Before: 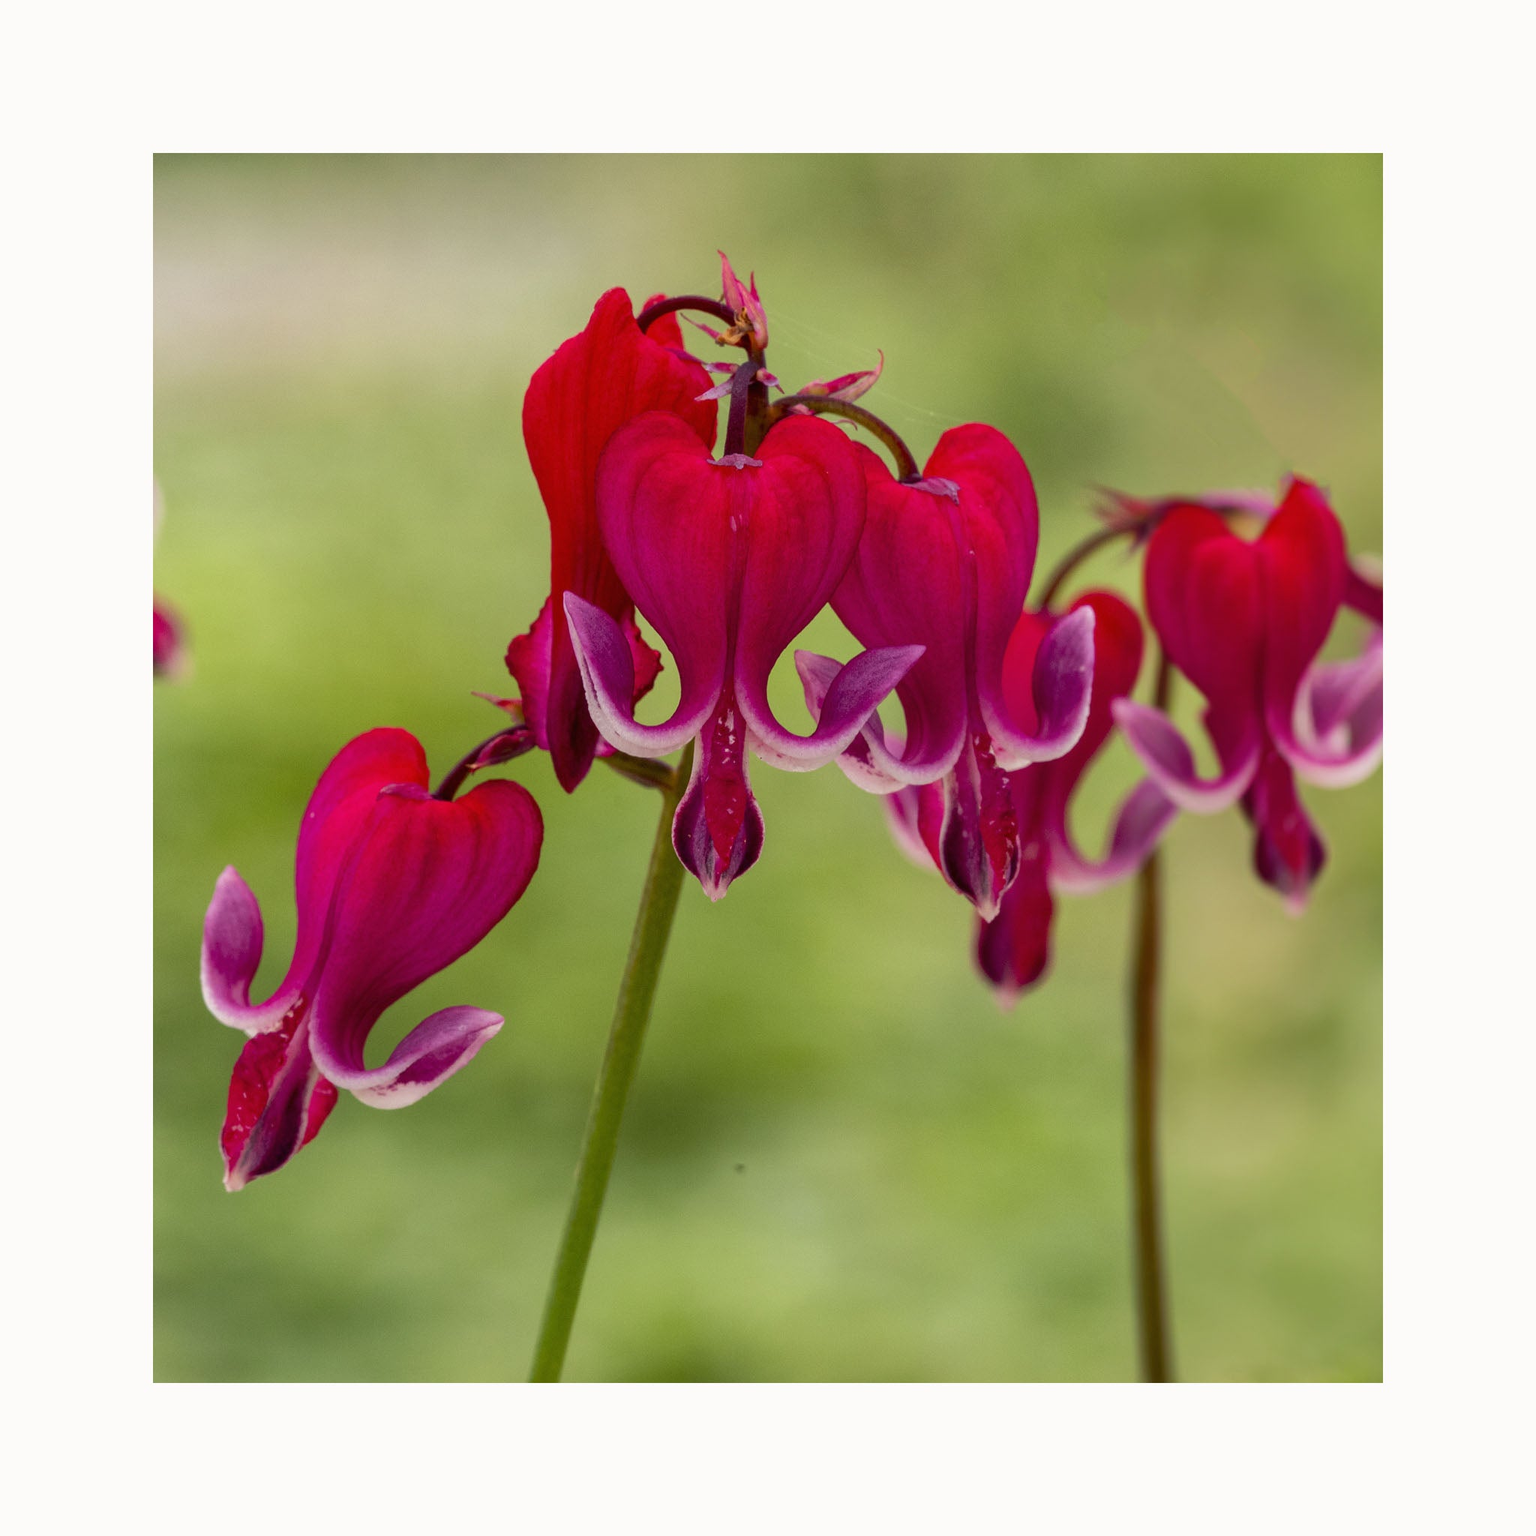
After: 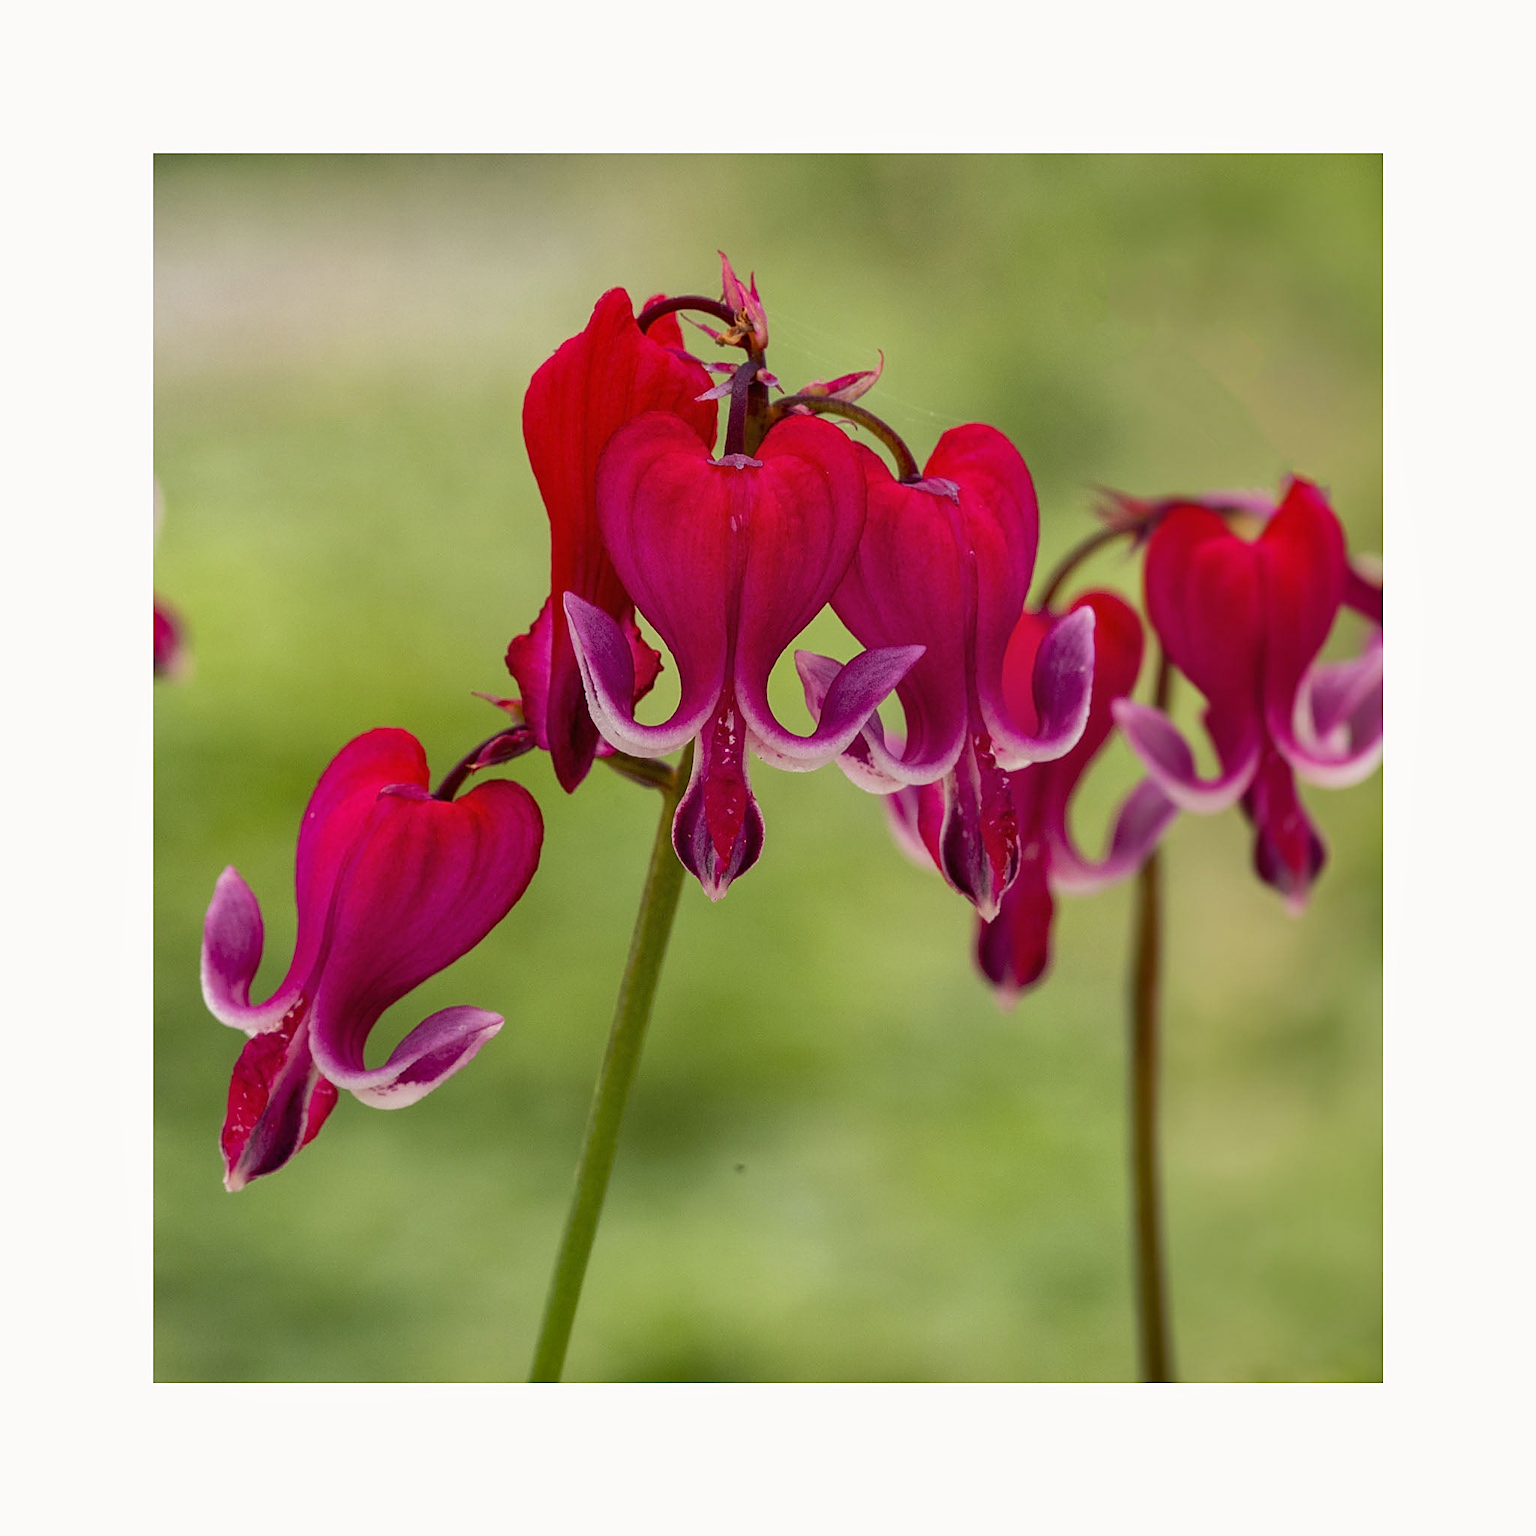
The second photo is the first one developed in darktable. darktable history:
sharpen: on, module defaults
shadows and highlights: shadows 37.27, highlights -28.18, soften with gaussian
